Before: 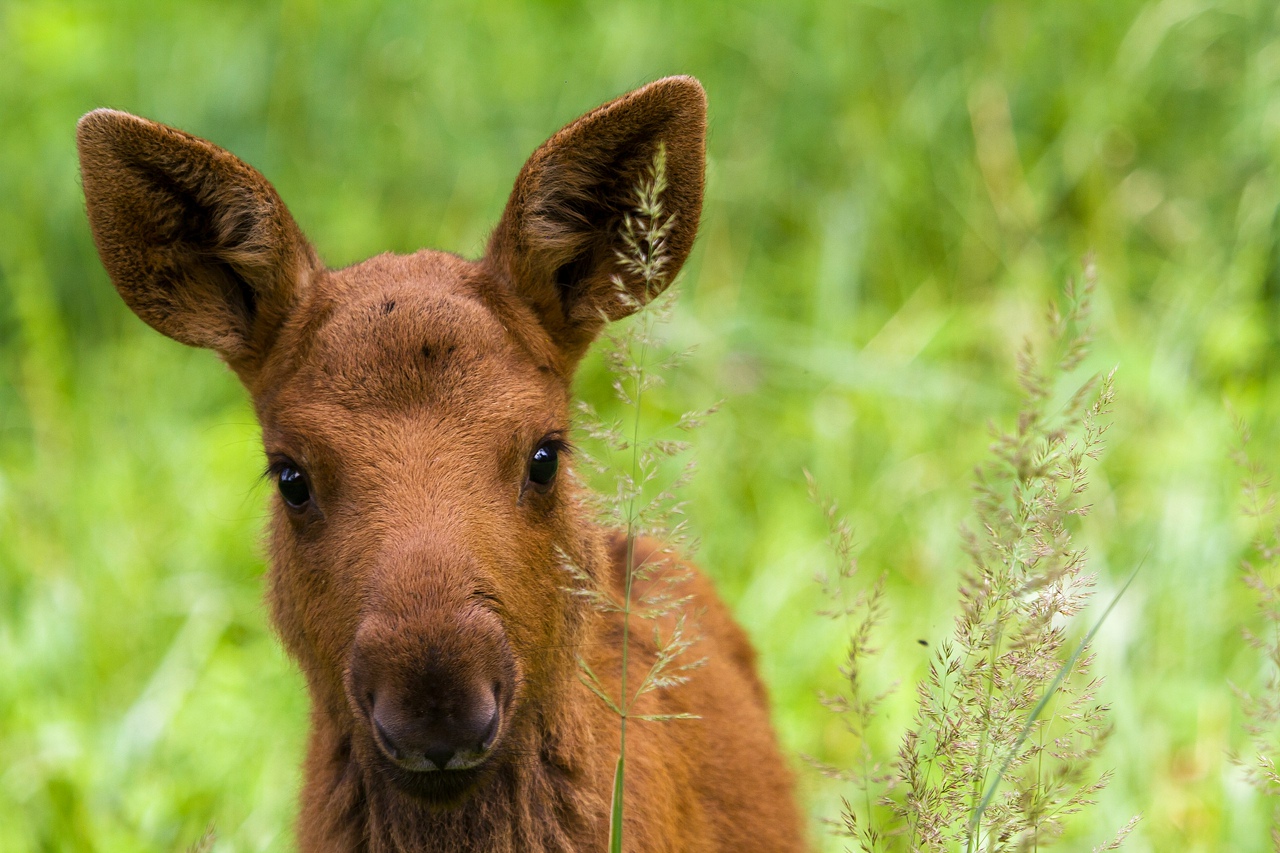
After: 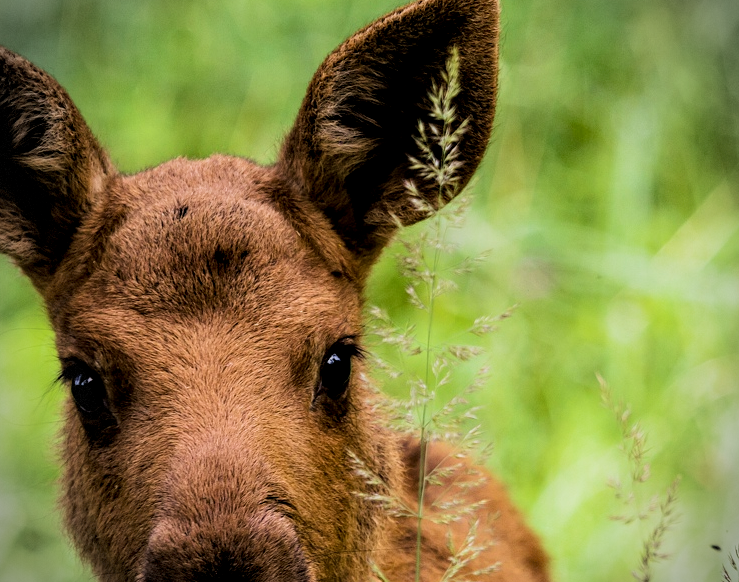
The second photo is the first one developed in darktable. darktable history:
crop: left 16.202%, top 11.208%, right 26.045%, bottom 20.557%
vignetting: dithering 8-bit output, unbound false
filmic rgb: black relative exposure -5 EV, hardness 2.88, contrast 1.4, highlights saturation mix -20%
local contrast: detail 130%
